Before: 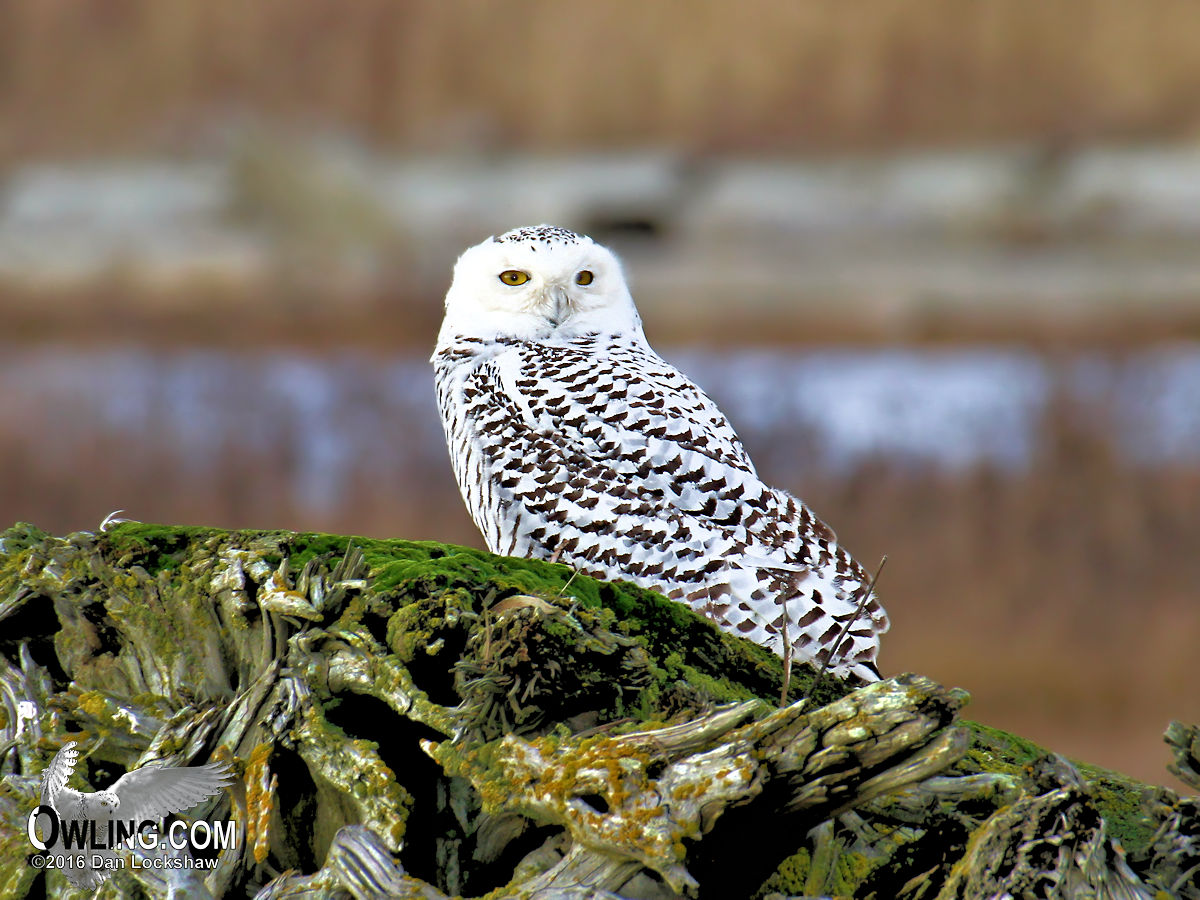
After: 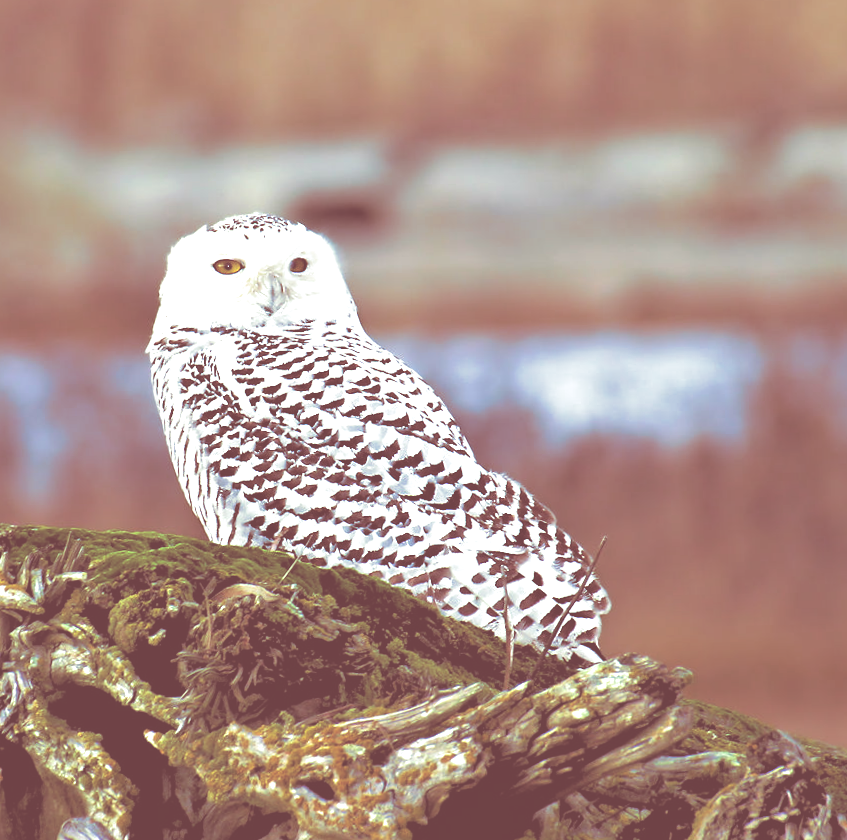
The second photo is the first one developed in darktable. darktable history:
exposure: black level correction -0.071, exposure 0.5 EV, compensate highlight preservation false
rotate and perspective: rotation -1.24°, automatic cropping off
split-toning: compress 20%
crop and rotate: left 24.034%, top 2.838%, right 6.406%, bottom 6.299%
